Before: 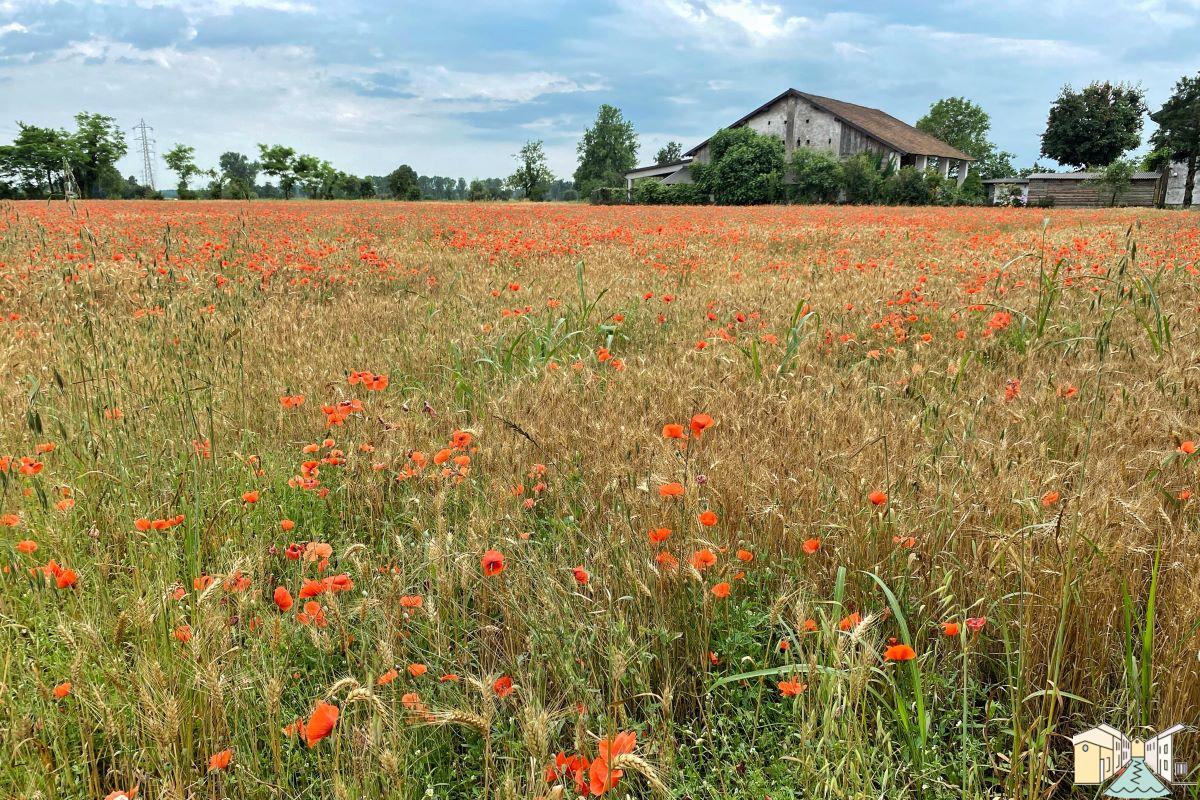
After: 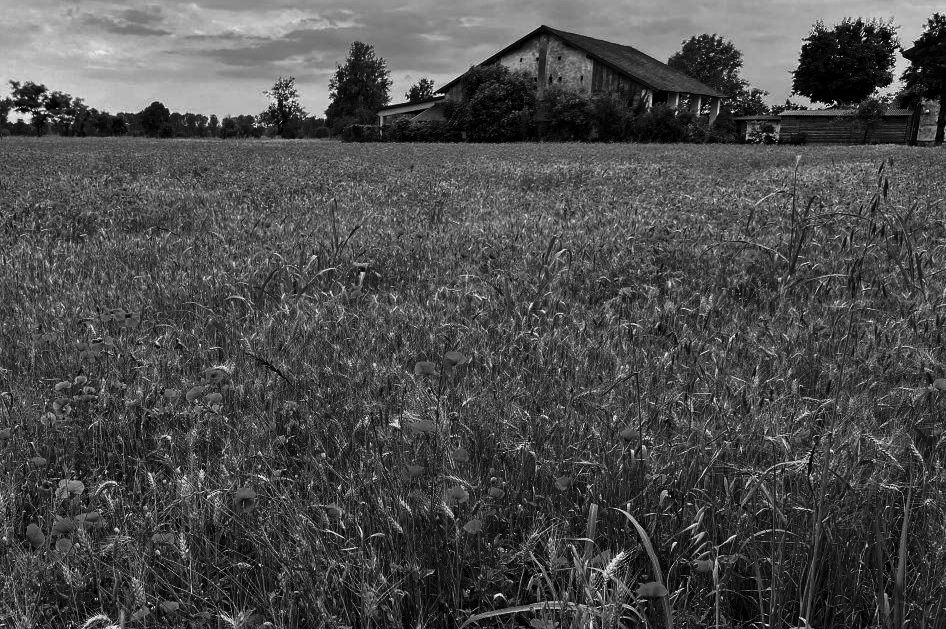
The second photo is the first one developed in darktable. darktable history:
vibrance: vibrance 78%
crop and rotate: left 20.74%, top 7.912%, right 0.375%, bottom 13.378%
color contrast: green-magenta contrast 0.8, blue-yellow contrast 1.1, unbound 0
contrast brightness saturation: contrast -0.03, brightness -0.59, saturation -1
